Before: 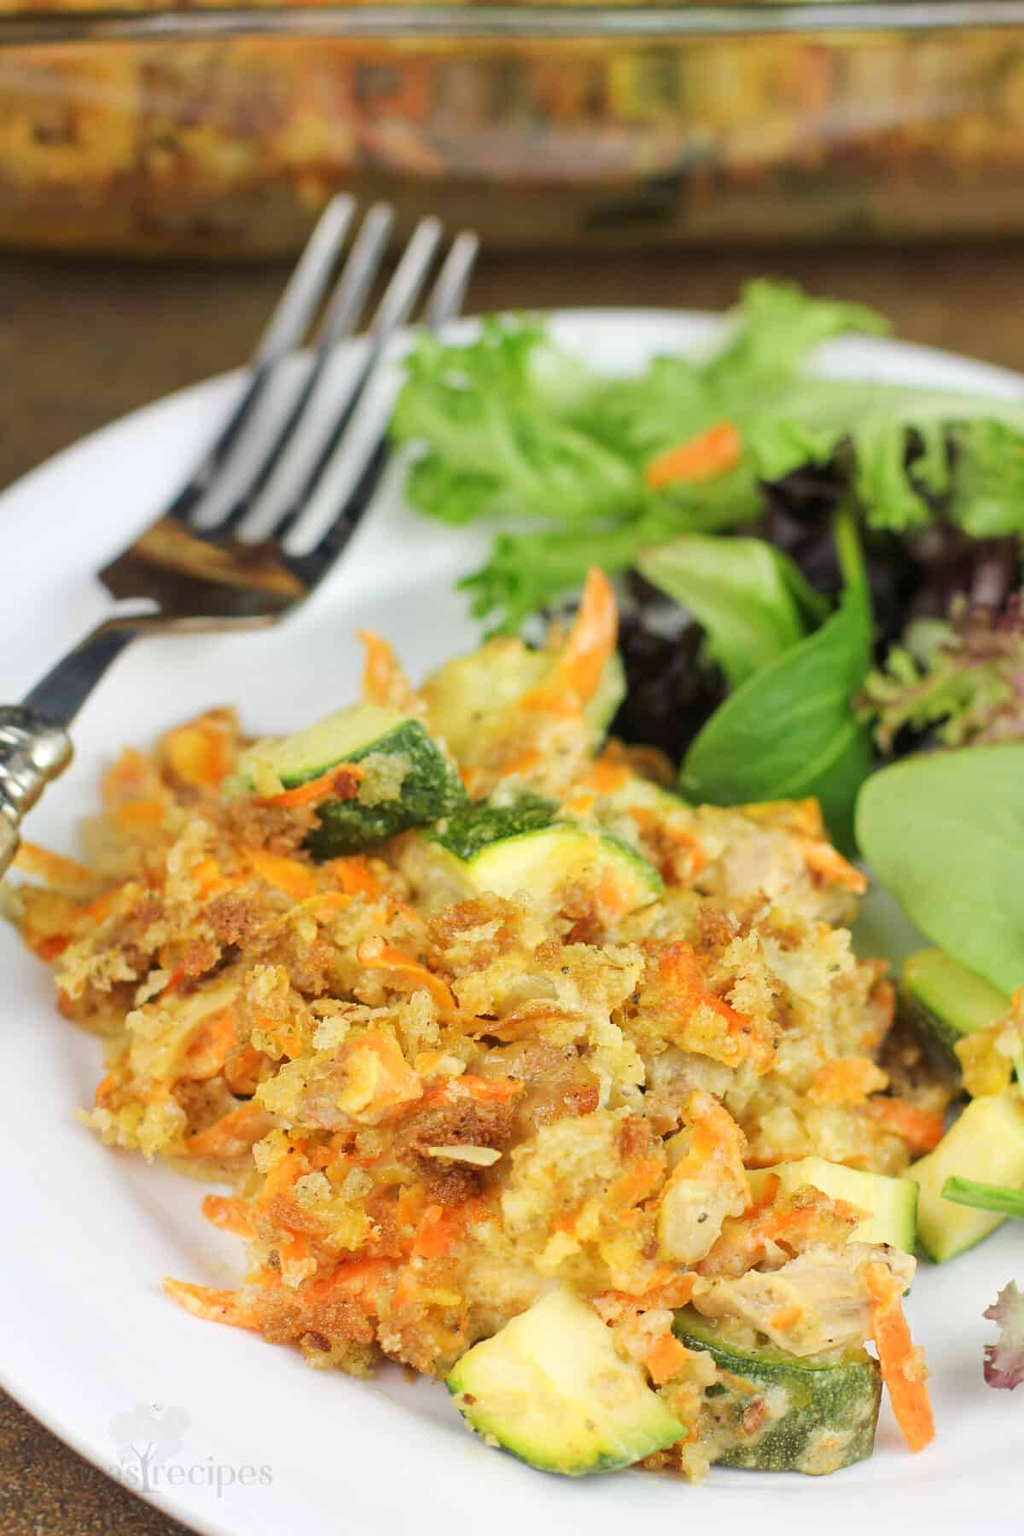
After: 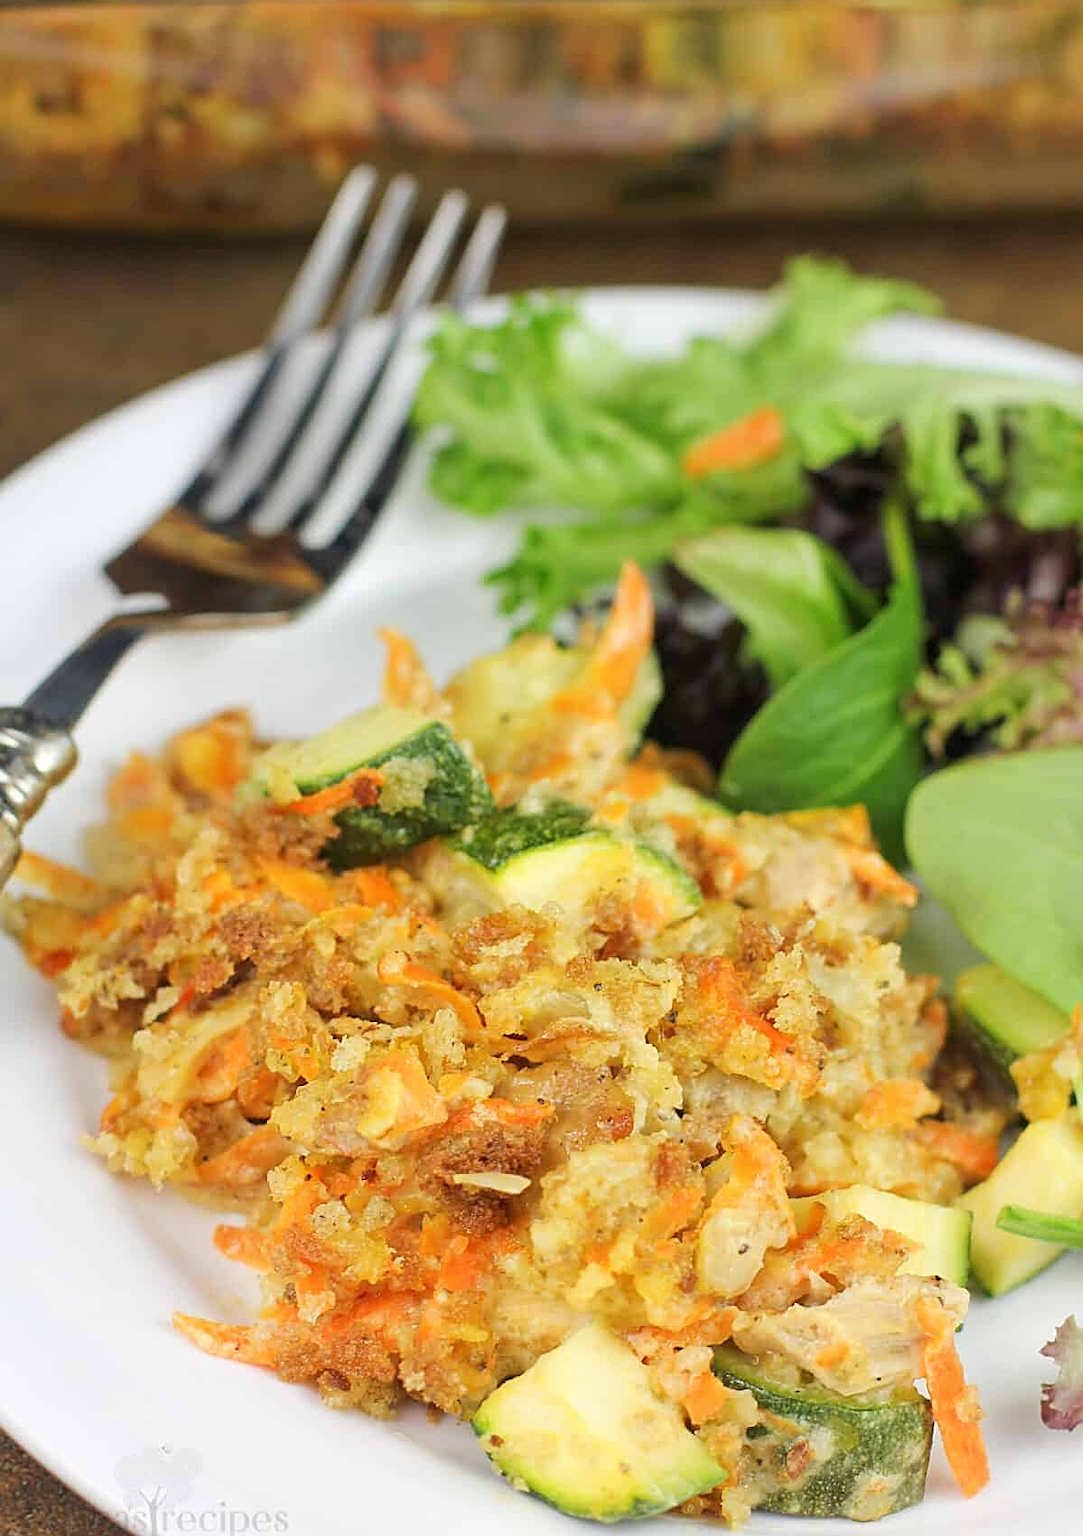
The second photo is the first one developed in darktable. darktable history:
crop and rotate: top 2.479%, bottom 3.018%
sharpen: on, module defaults
